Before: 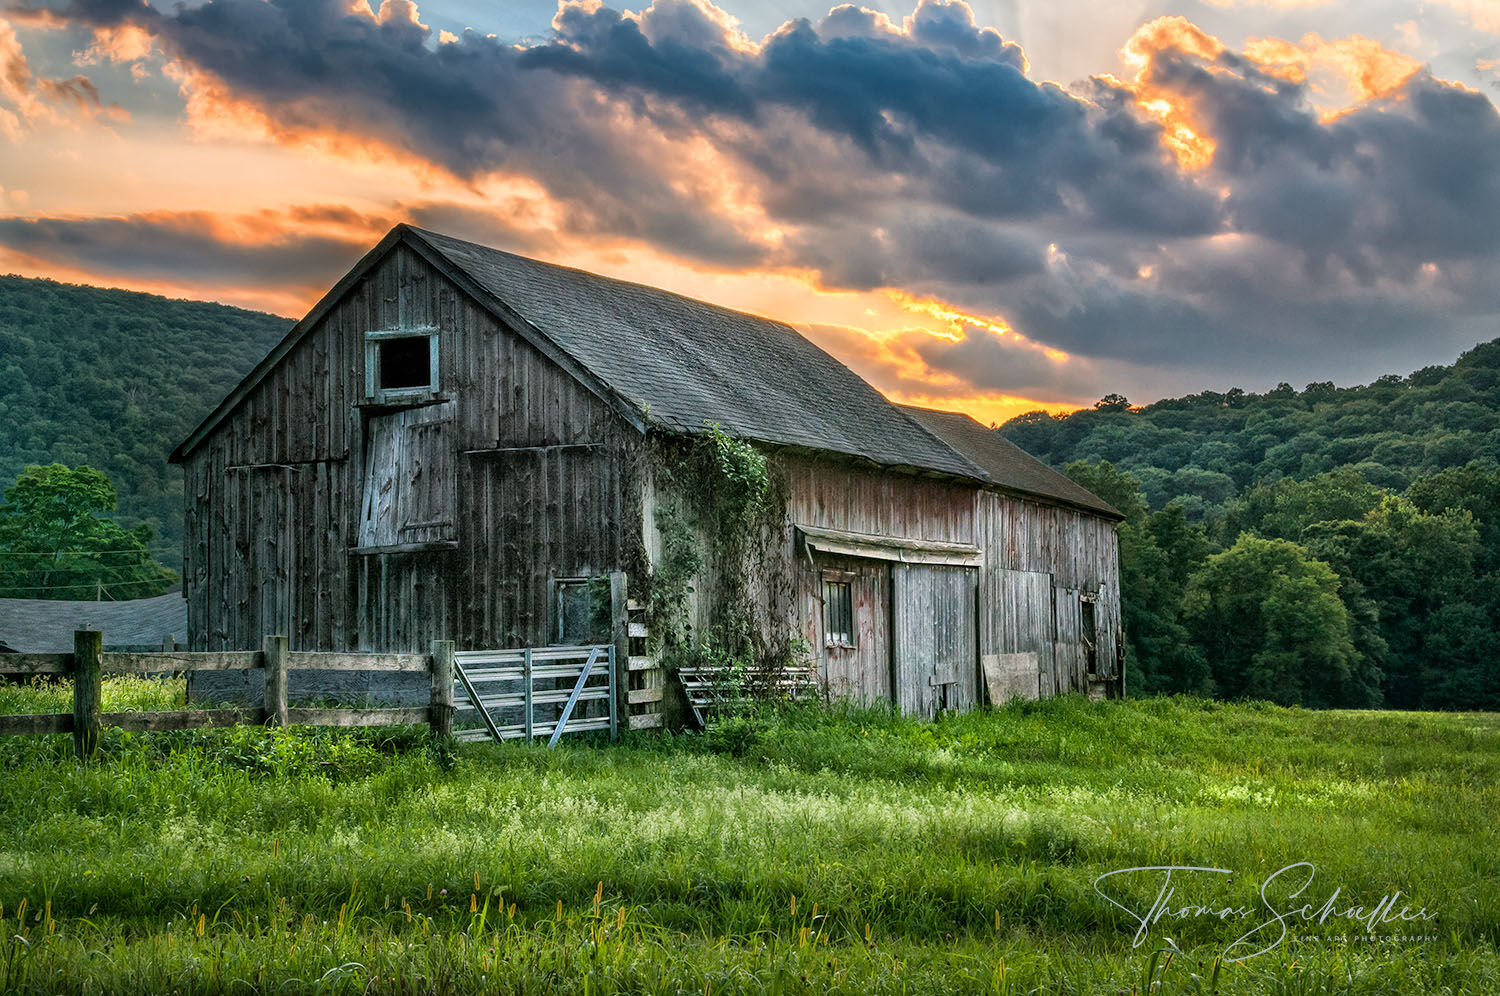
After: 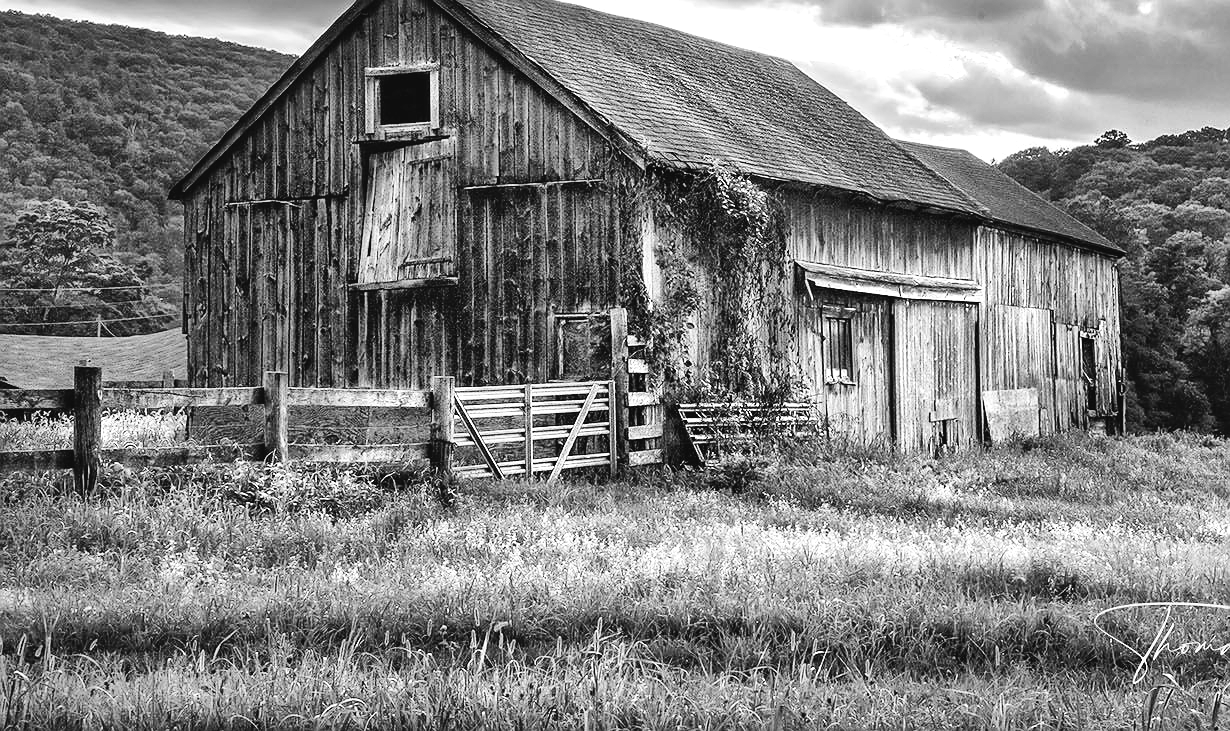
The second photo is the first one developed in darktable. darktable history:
white balance: red 0.924, blue 1.095
sharpen: radius 0.969, amount 0.604
tone curve: curves: ch0 [(0, 0.029) (0.087, 0.084) (0.227, 0.239) (0.46, 0.576) (0.657, 0.796) (0.861, 0.932) (0.997, 0.951)]; ch1 [(0, 0) (0.353, 0.344) (0.45, 0.46) (0.502, 0.494) (0.534, 0.523) (0.573, 0.576) (0.602, 0.631) (0.647, 0.669) (1, 1)]; ch2 [(0, 0) (0.333, 0.346) (0.385, 0.395) (0.44, 0.466) (0.5, 0.493) (0.521, 0.56) (0.553, 0.579) (0.573, 0.599) (0.667, 0.777) (1, 1)], color space Lab, independent channels, preserve colors none
monochrome: on, module defaults
shadows and highlights: radius 110.86, shadows 51.09, white point adjustment 9.16, highlights -4.17, highlights color adjustment 32.2%, soften with gaussian
crop: top 26.531%, right 17.959%
color zones: curves: ch1 [(0, 0.708) (0.088, 0.648) (0.245, 0.187) (0.429, 0.326) (0.571, 0.498) (0.714, 0.5) (0.857, 0.5) (1, 0.708)]
